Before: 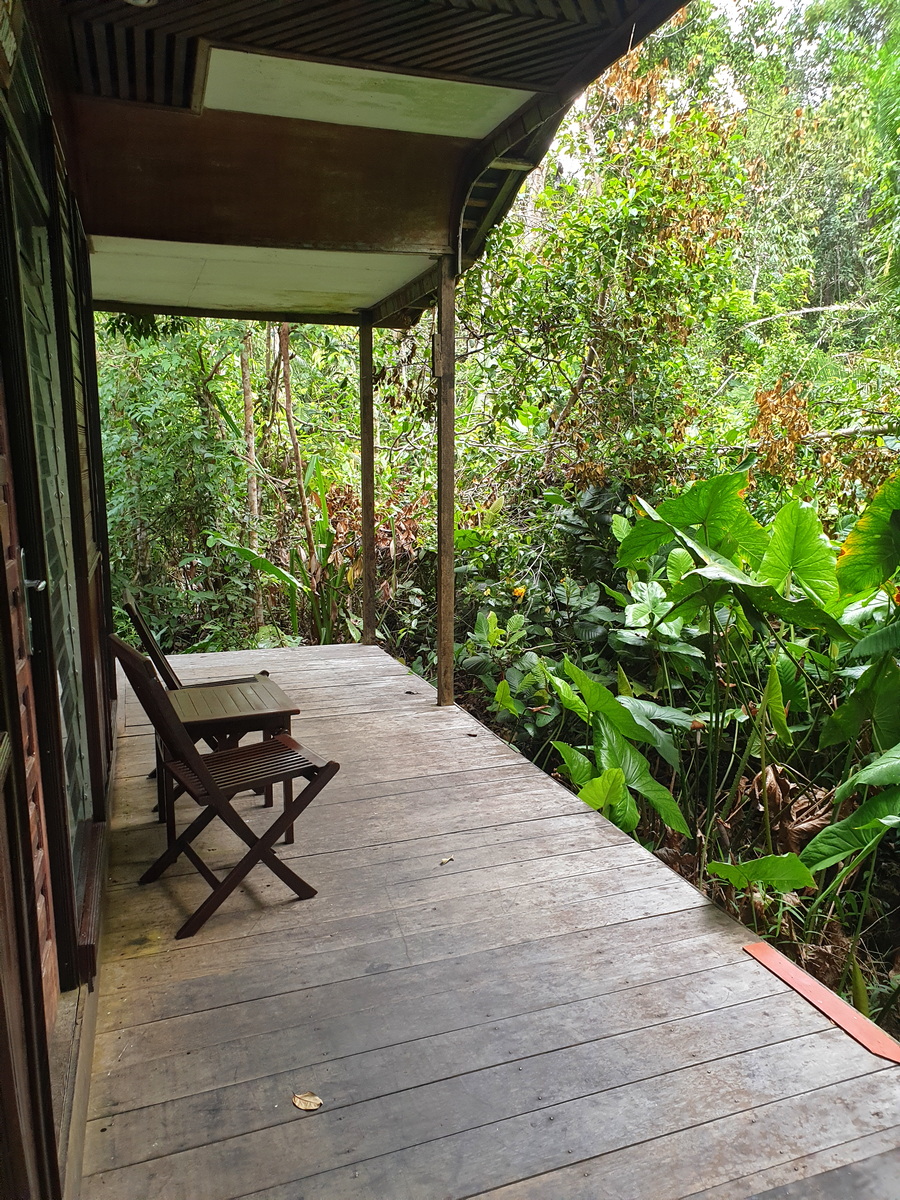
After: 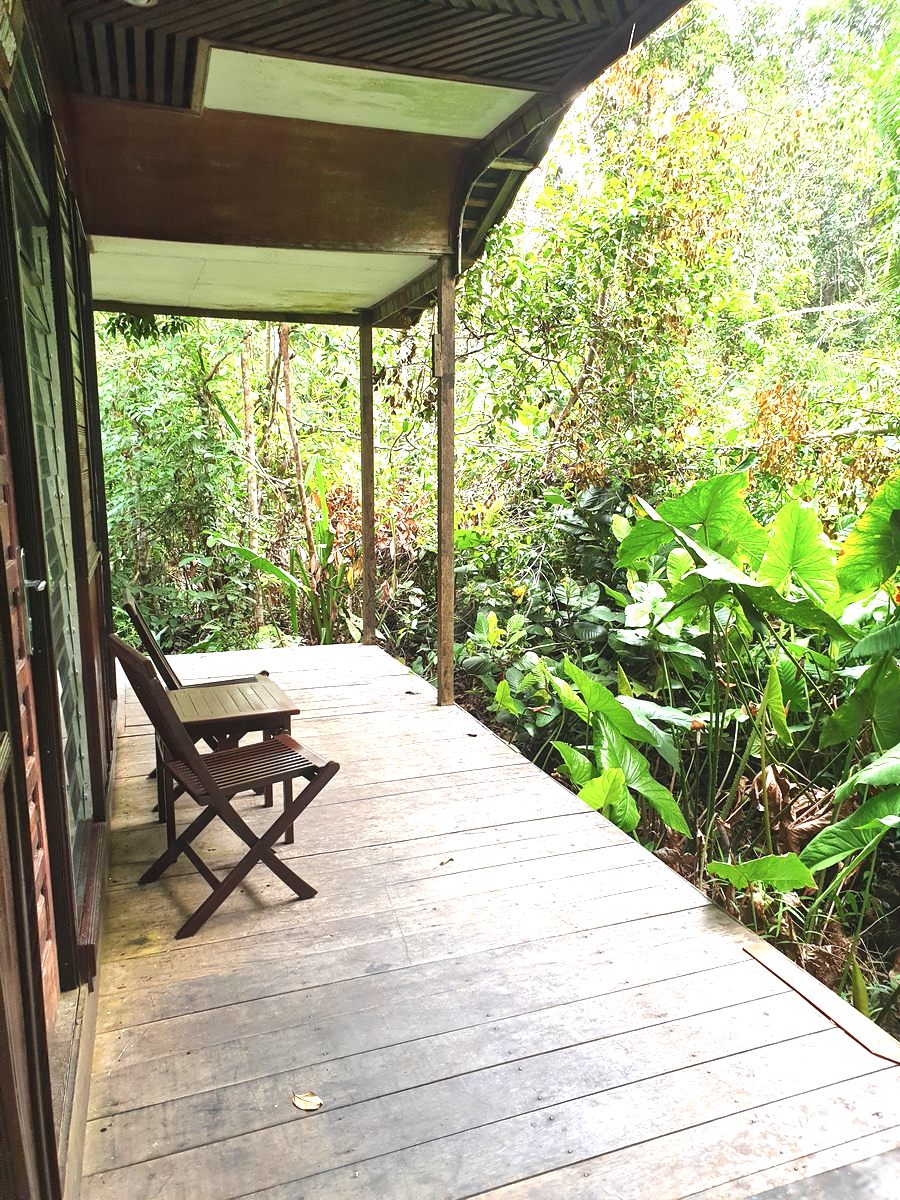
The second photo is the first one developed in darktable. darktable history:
contrast brightness saturation: contrast -0.08, brightness -0.04, saturation -0.11
exposure: black level correction 0, exposure 1.55 EV, compensate exposure bias true, compensate highlight preservation false
